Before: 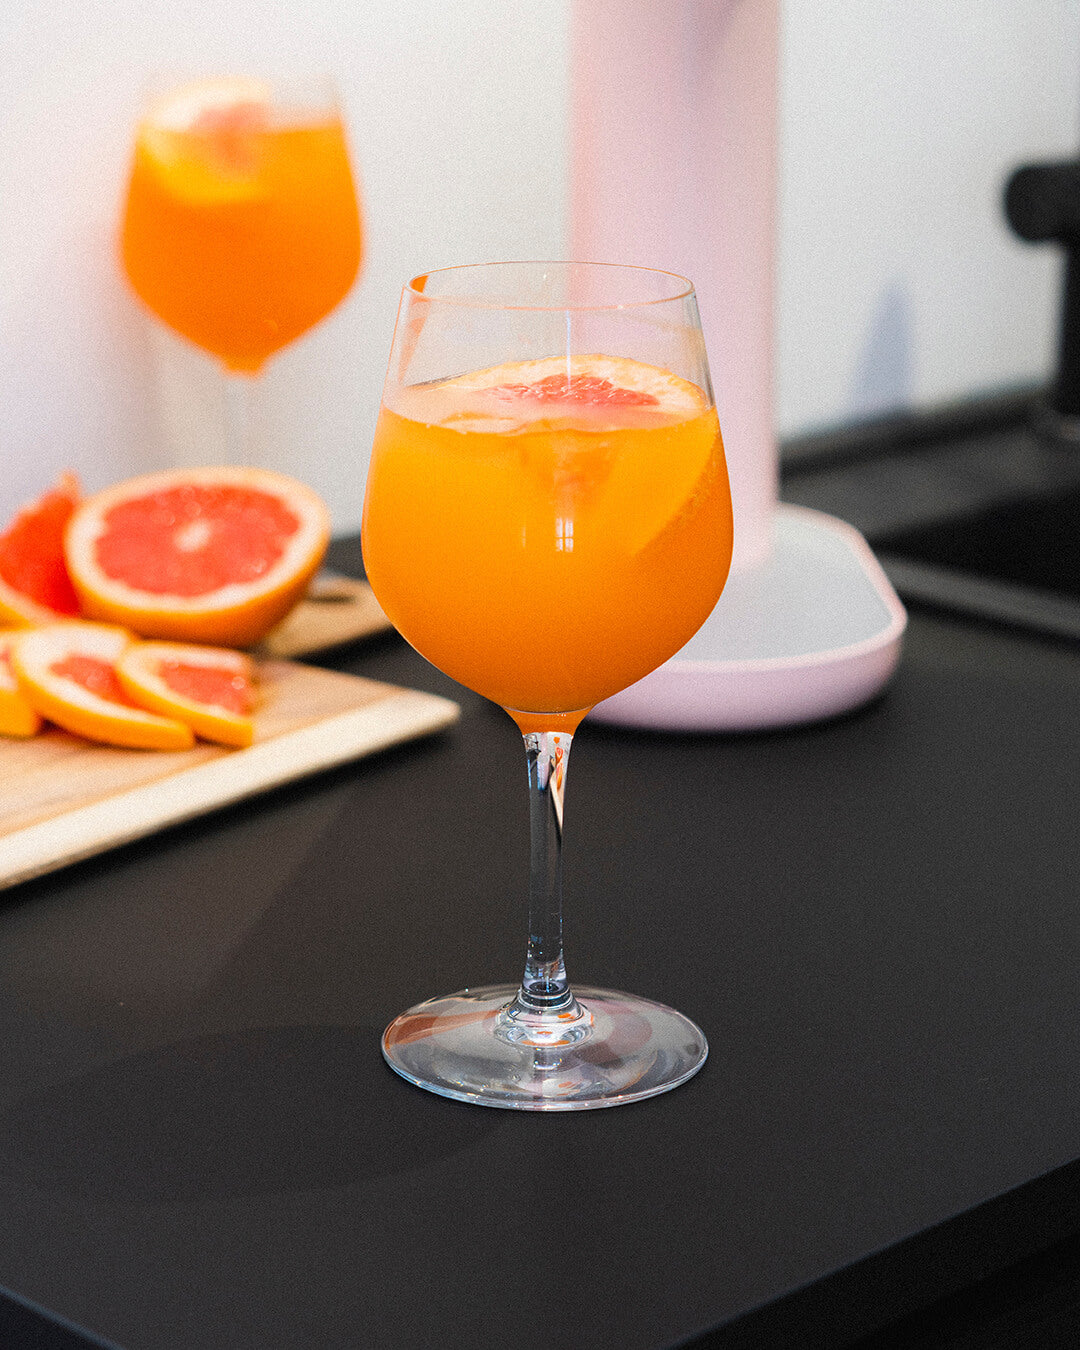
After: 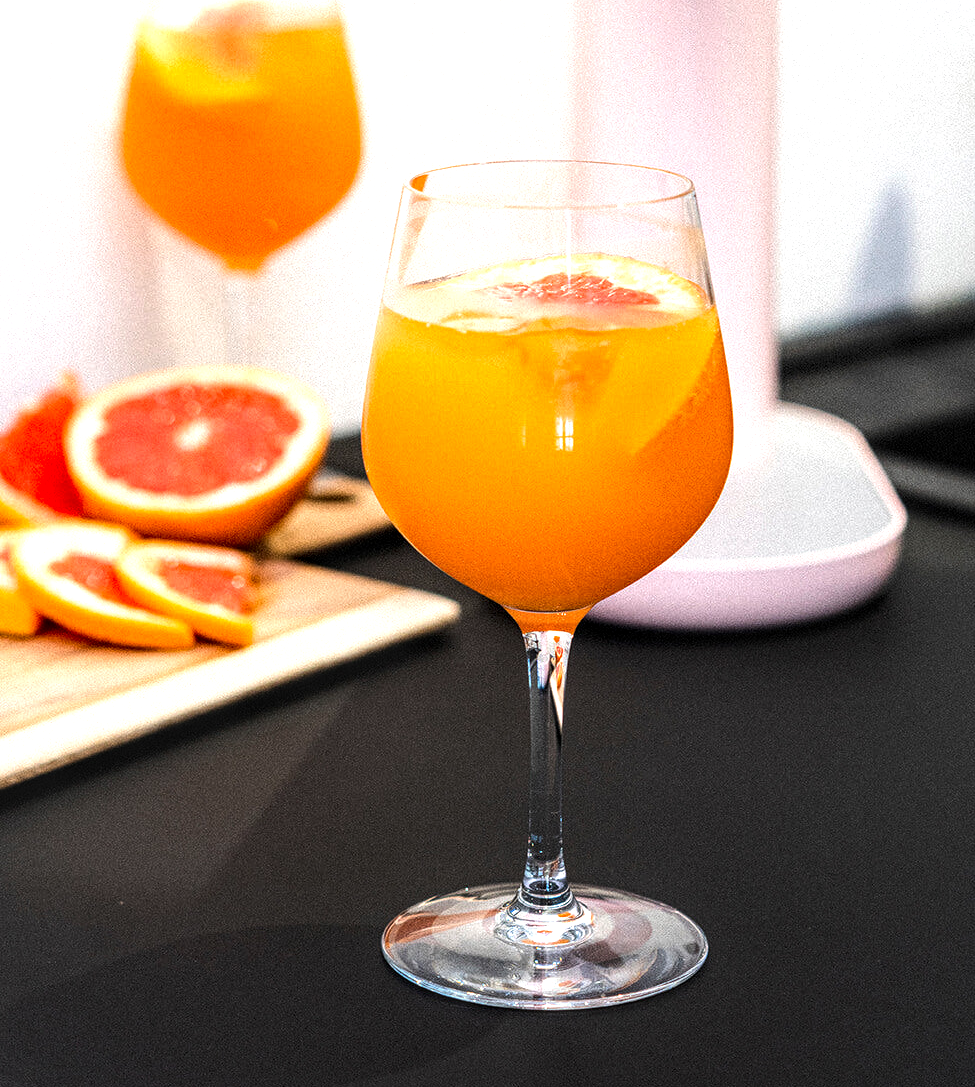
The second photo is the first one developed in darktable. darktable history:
crop: top 7.49%, right 9.717%, bottom 11.943%
local contrast: highlights 25%, detail 150%
tone equalizer: -8 EV -0.75 EV, -7 EV -0.7 EV, -6 EV -0.6 EV, -5 EV -0.4 EV, -3 EV 0.4 EV, -2 EV 0.6 EV, -1 EV 0.7 EV, +0 EV 0.75 EV, edges refinement/feathering 500, mask exposure compensation -1.57 EV, preserve details no
